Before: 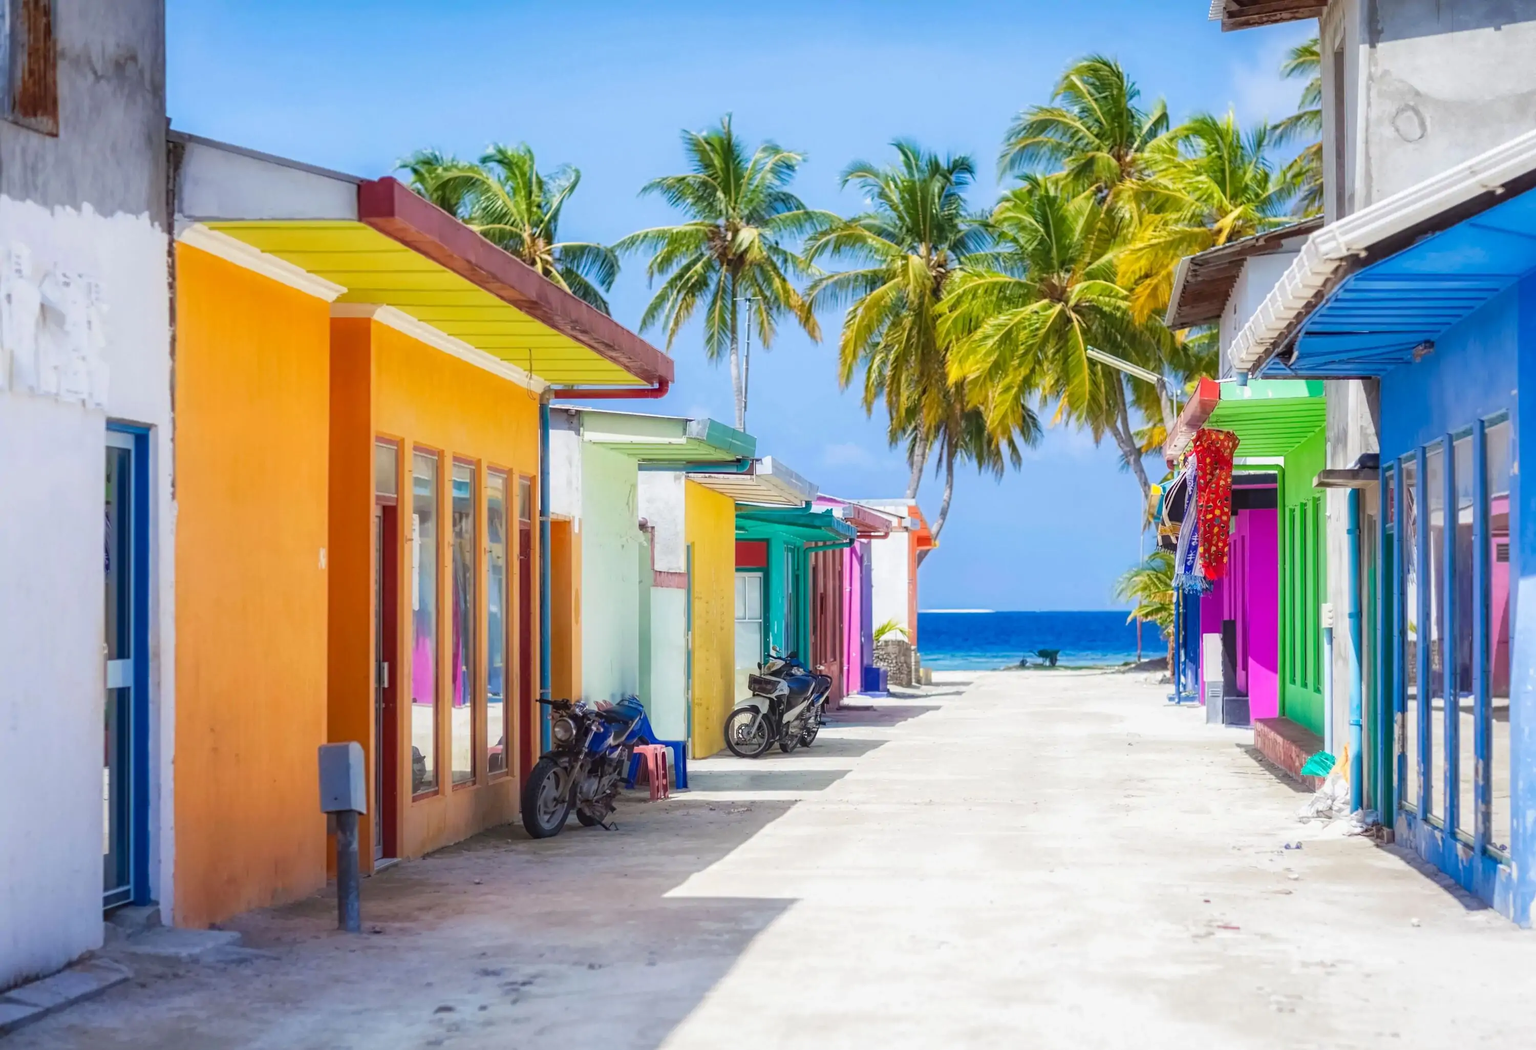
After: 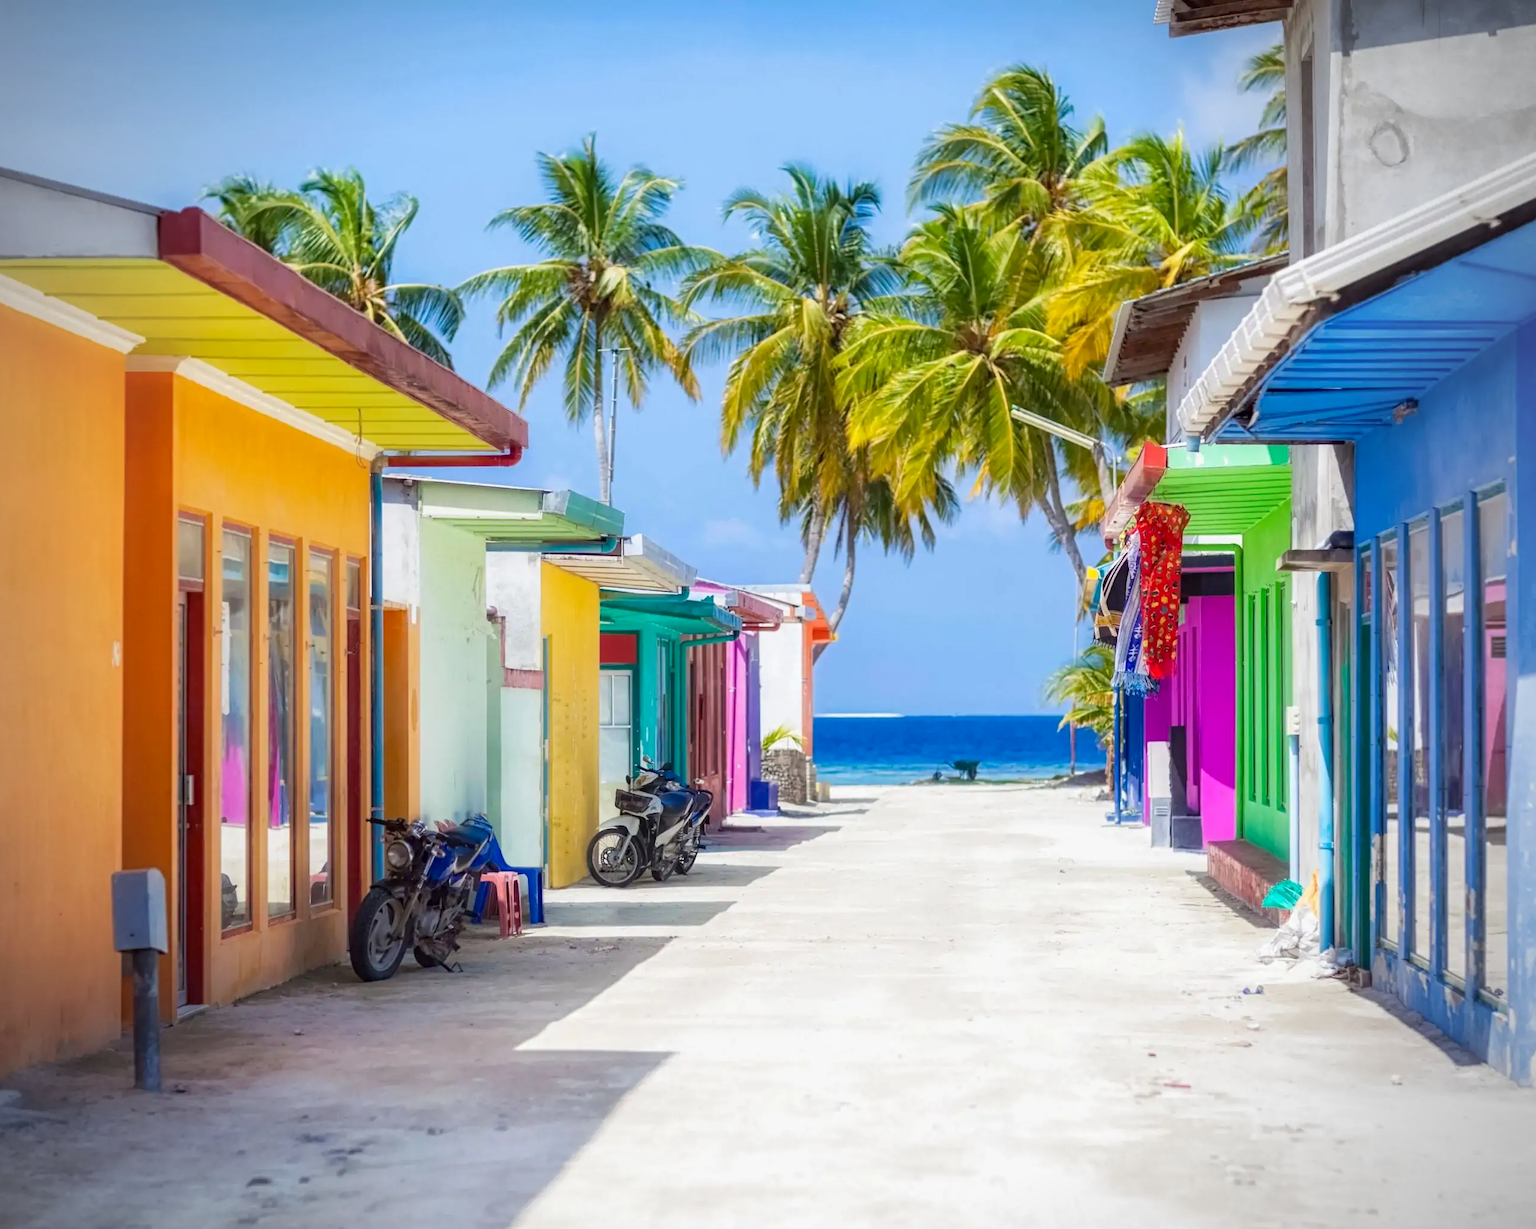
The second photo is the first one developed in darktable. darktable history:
exposure: black level correction 0.004, exposure 0.014 EV, compensate highlight preservation false
crop and rotate: left 14.584%
vignetting: unbound false
